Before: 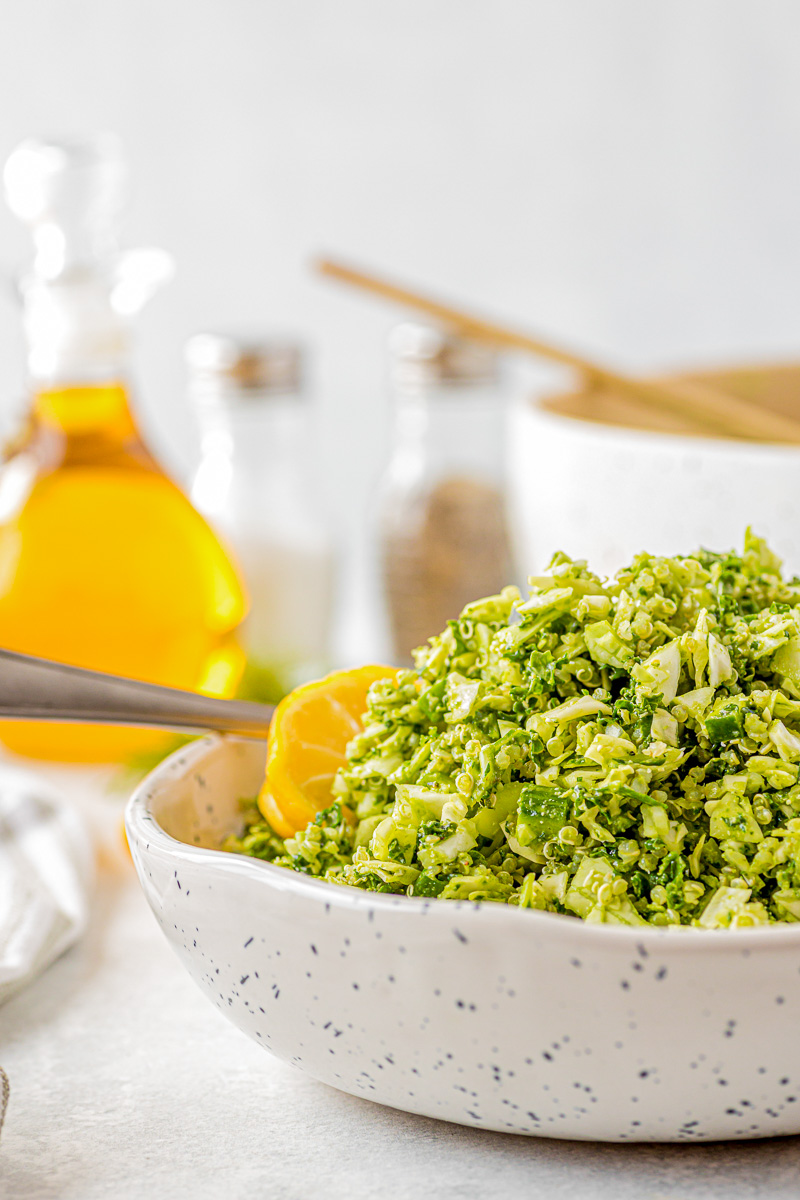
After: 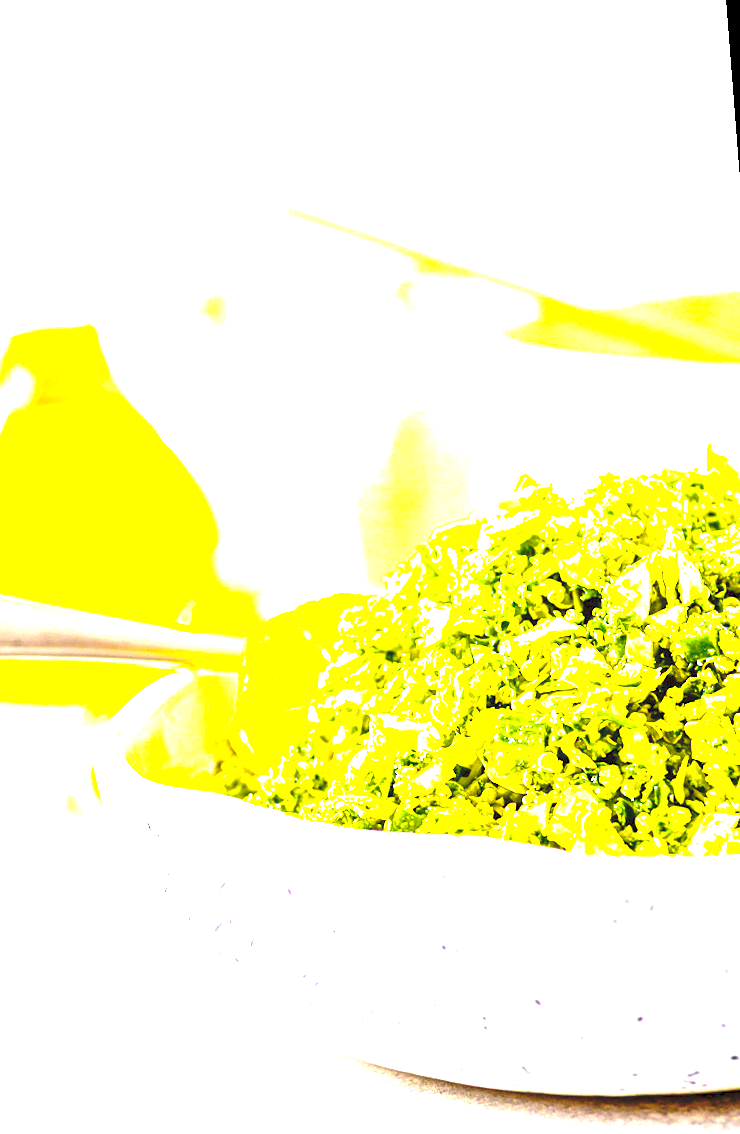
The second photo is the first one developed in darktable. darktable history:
tone curve: curves: ch0 [(0, 0) (0.003, 0.139) (0.011, 0.14) (0.025, 0.138) (0.044, 0.14) (0.069, 0.149) (0.1, 0.161) (0.136, 0.179) (0.177, 0.203) (0.224, 0.245) (0.277, 0.302) (0.335, 0.382) (0.399, 0.461) (0.468, 0.546) (0.543, 0.614) (0.623, 0.687) (0.709, 0.758) (0.801, 0.84) (0.898, 0.912) (1, 1)], preserve colors none
color balance rgb: perceptual saturation grading › global saturation 25%, perceptual brilliance grading › global brilliance 35%, perceptual brilliance grading › highlights 50%, perceptual brilliance grading › mid-tones 60%, perceptual brilliance grading › shadows 35%, global vibrance 20%
rotate and perspective: rotation -1.68°, lens shift (vertical) -0.146, crop left 0.049, crop right 0.912, crop top 0.032, crop bottom 0.96
